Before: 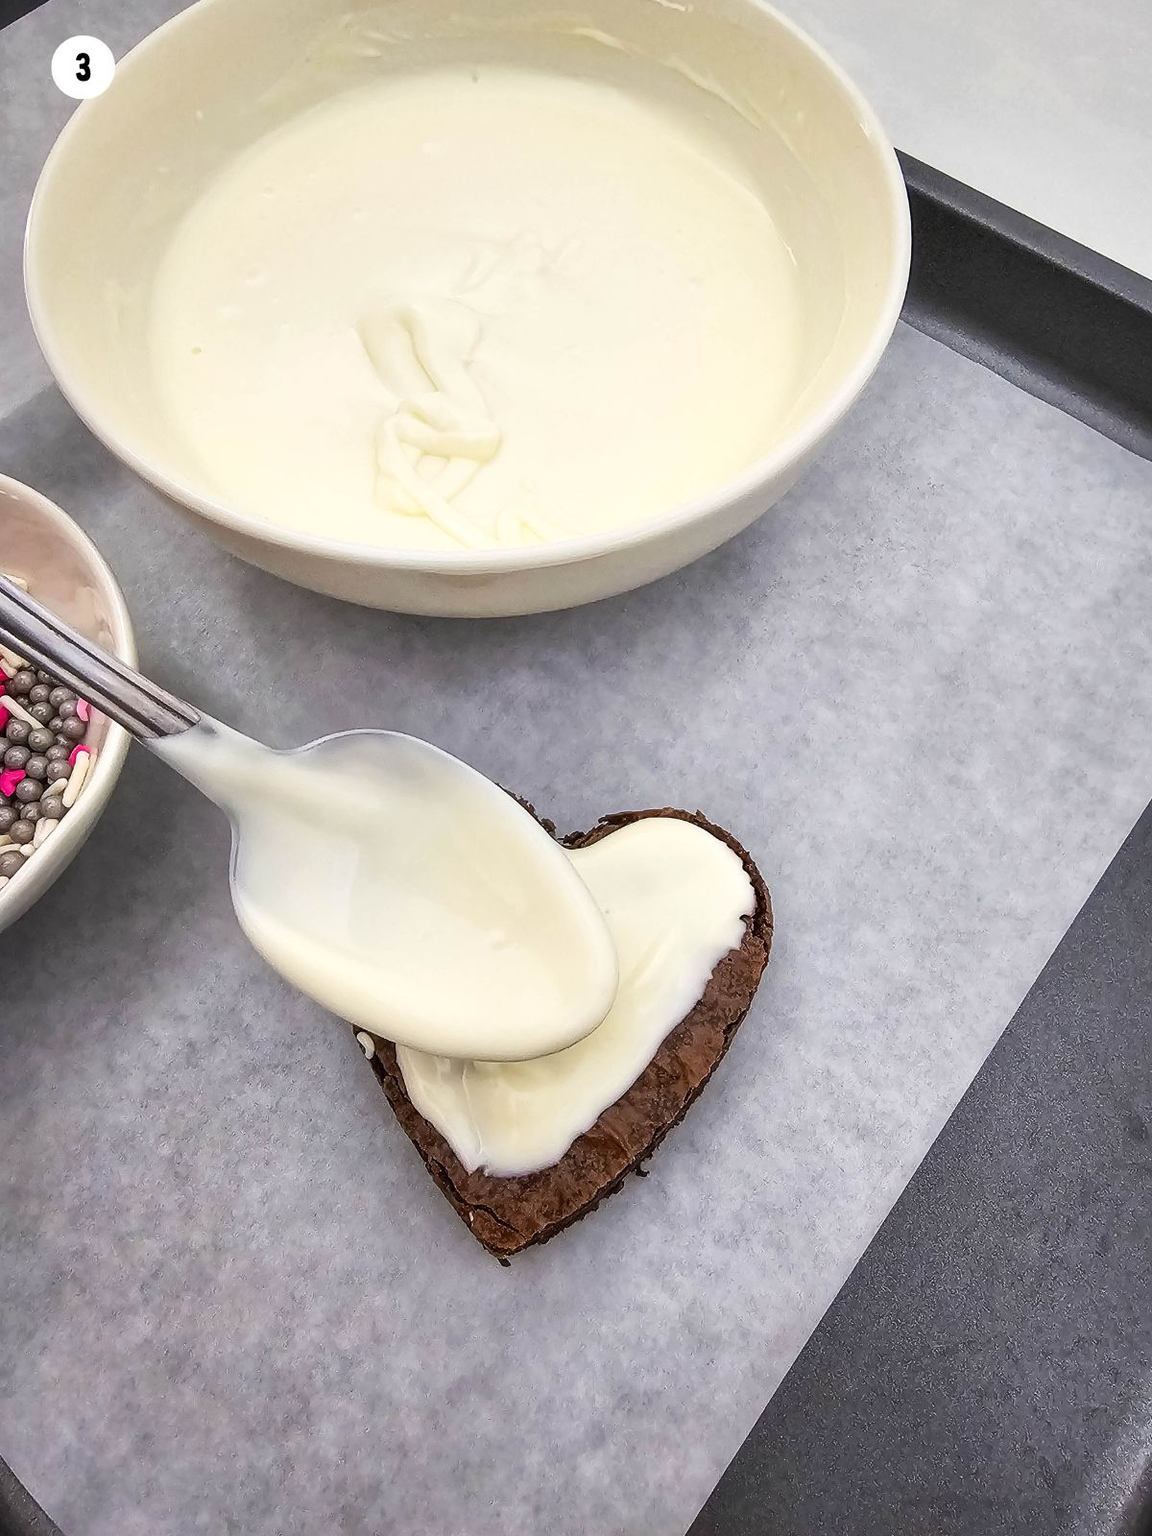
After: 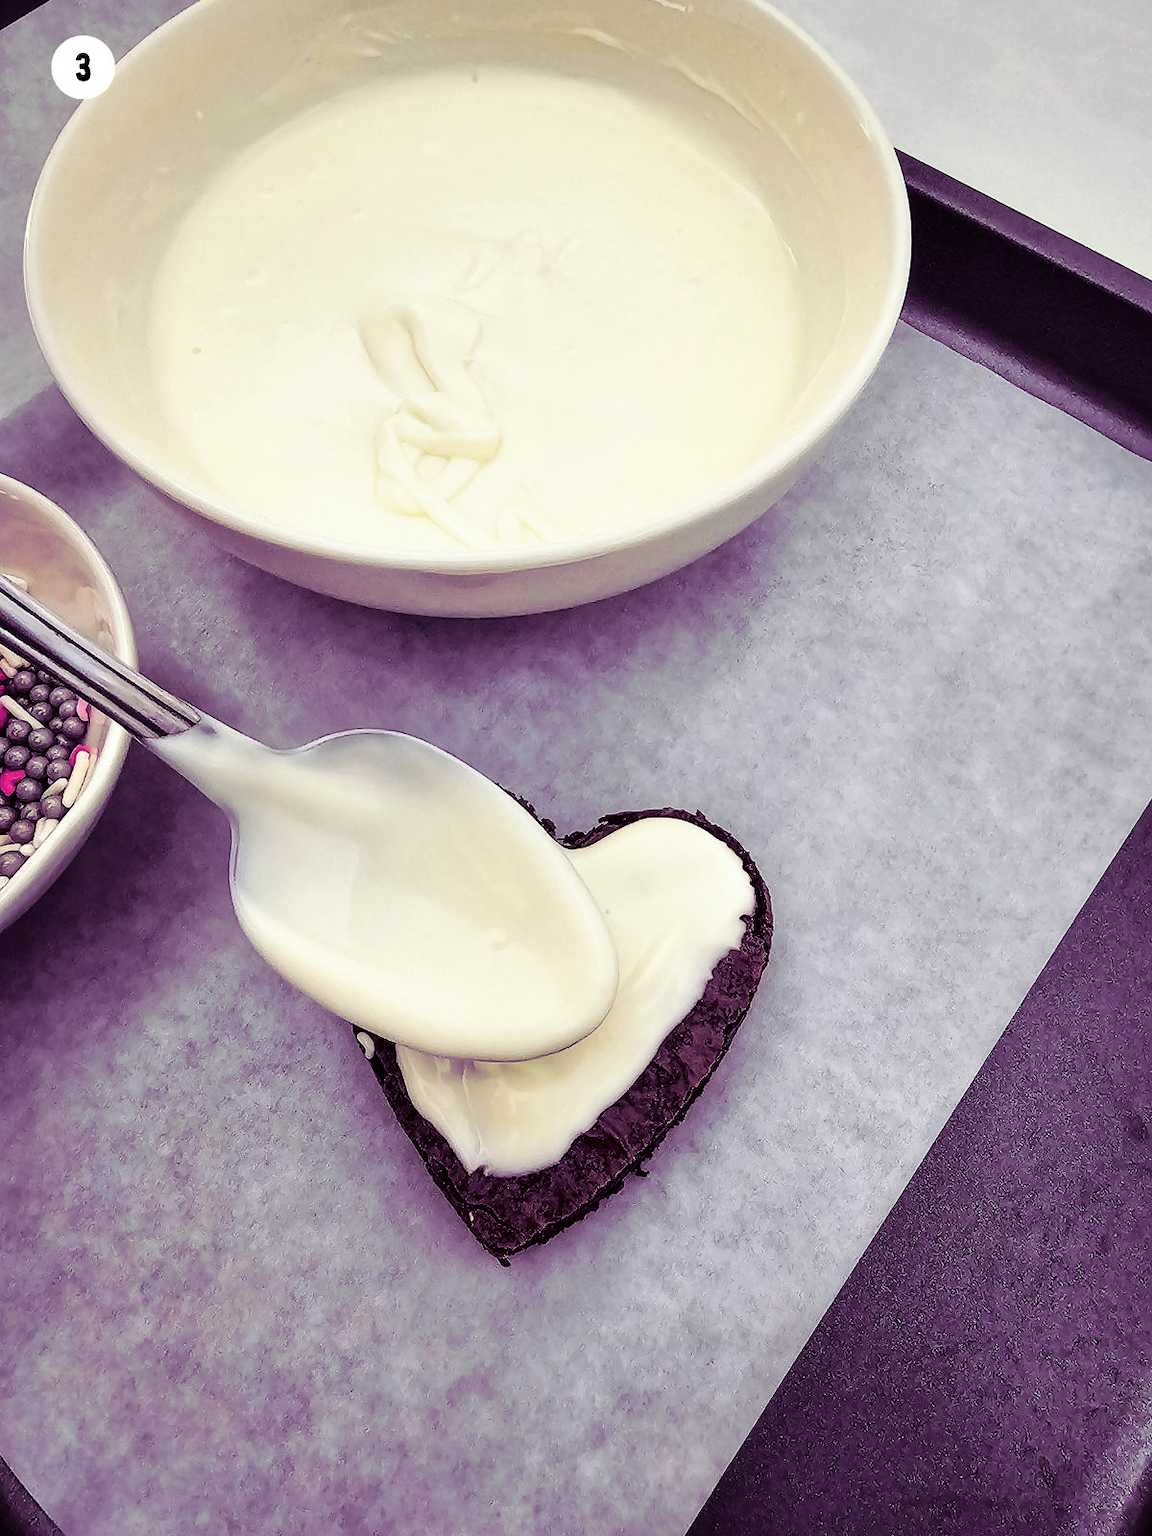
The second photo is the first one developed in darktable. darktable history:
split-toning: shadows › hue 277.2°, shadows › saturation 0.74
fill light: exposure -2 EV, width 8.6
zone system: size 8, zone [-1, 0.082, -1 ×23]
